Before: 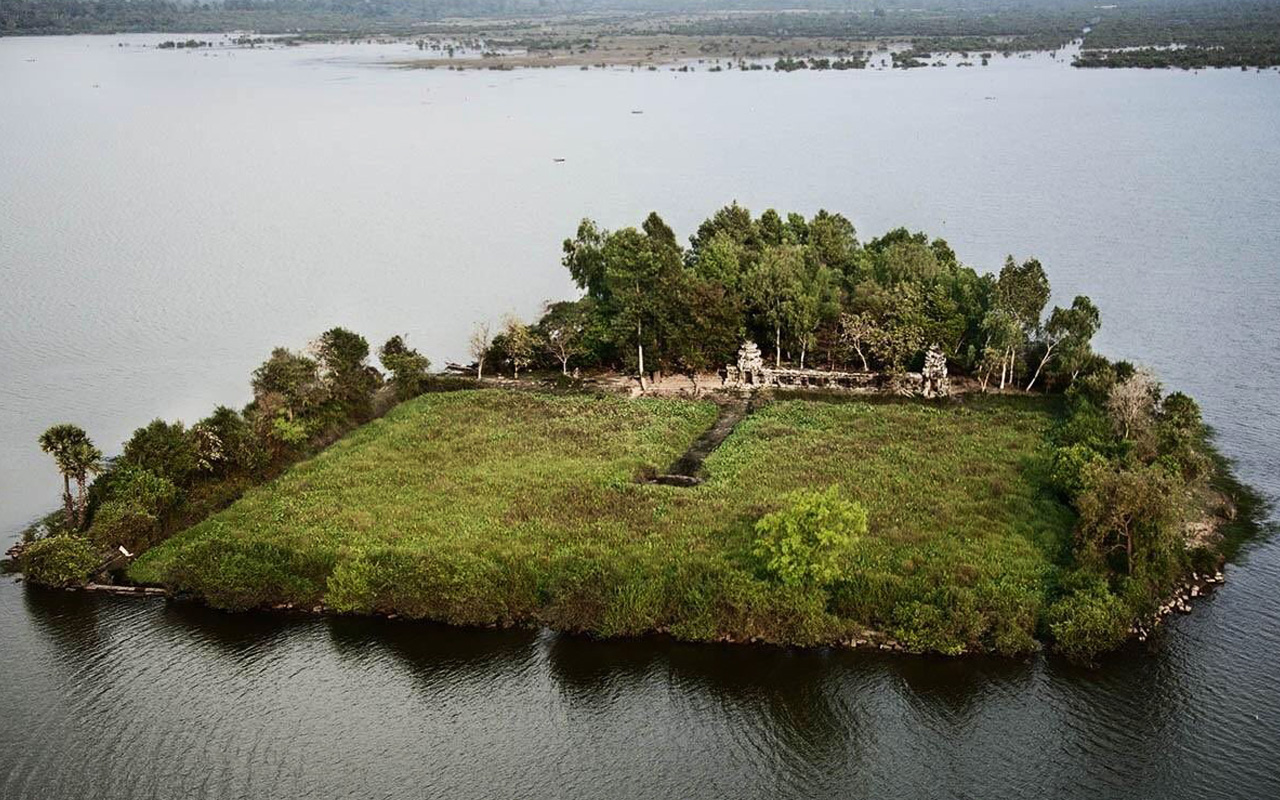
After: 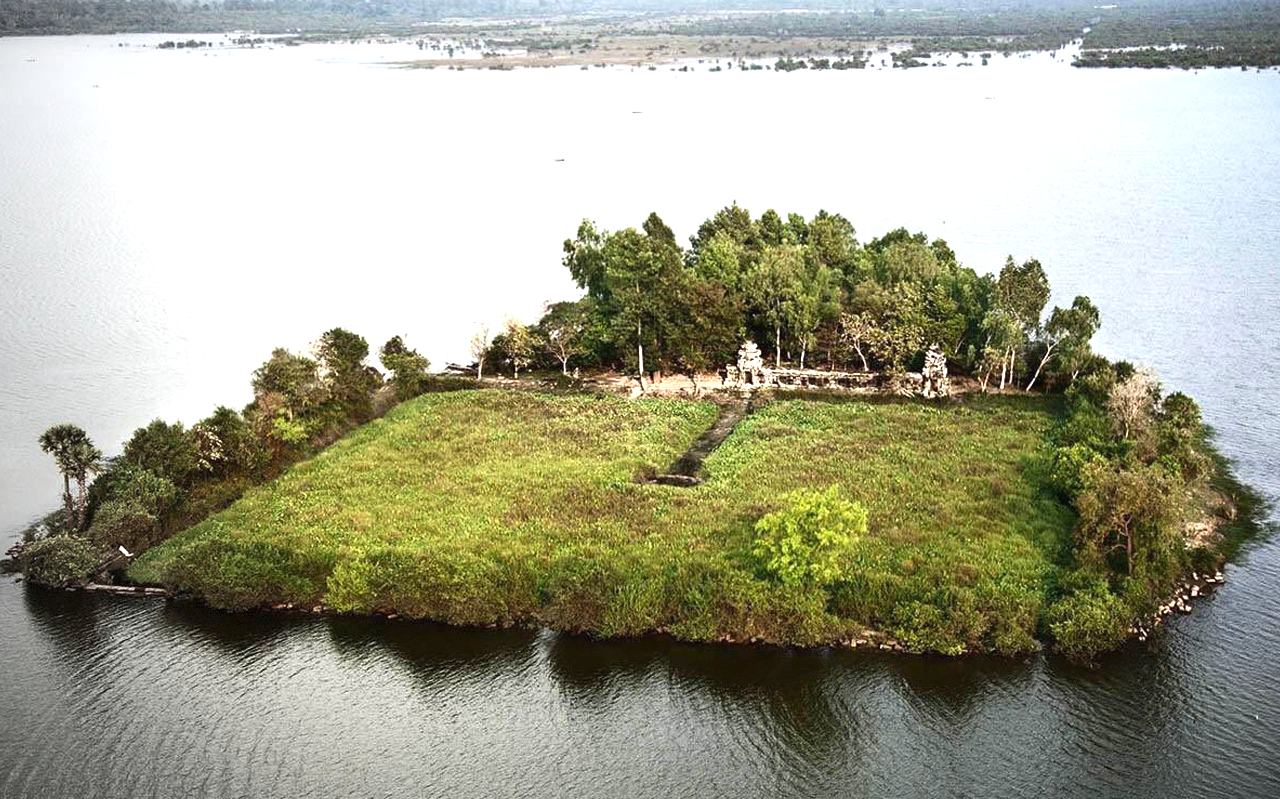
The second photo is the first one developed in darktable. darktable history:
vignetting: brightness -0.286, center (0.218, -0.235), dithering 8-bit output
exposure: black level correction 0, exposure 1 EV, compensate highlight preservation false
crop: bottom 0.078%
